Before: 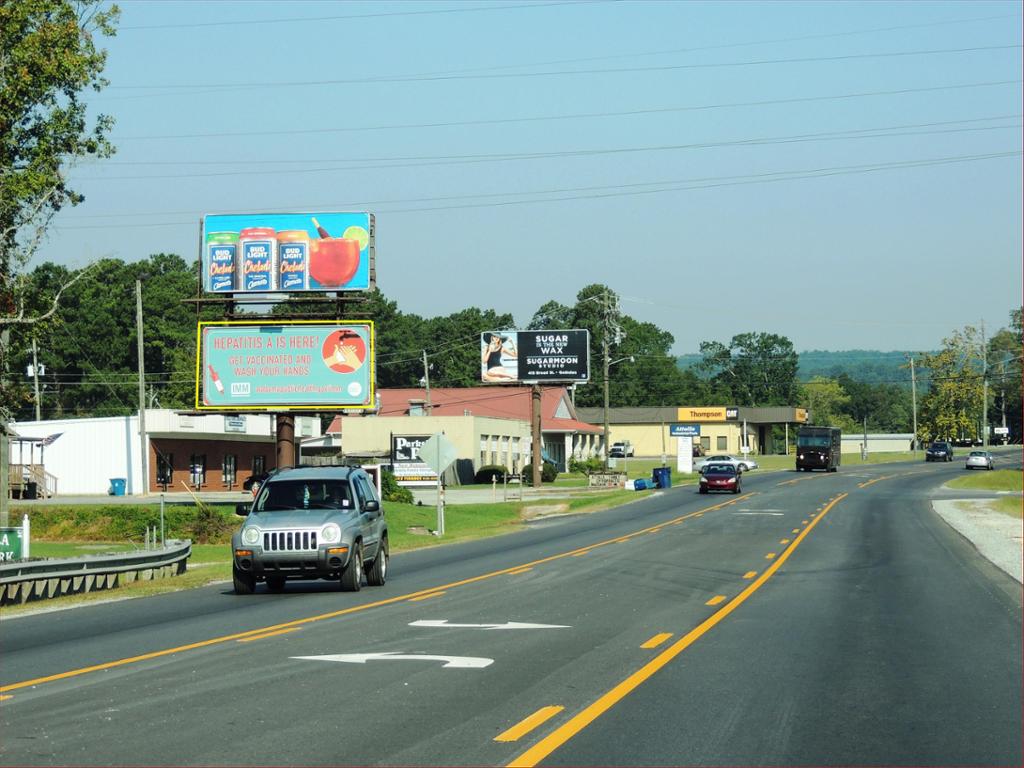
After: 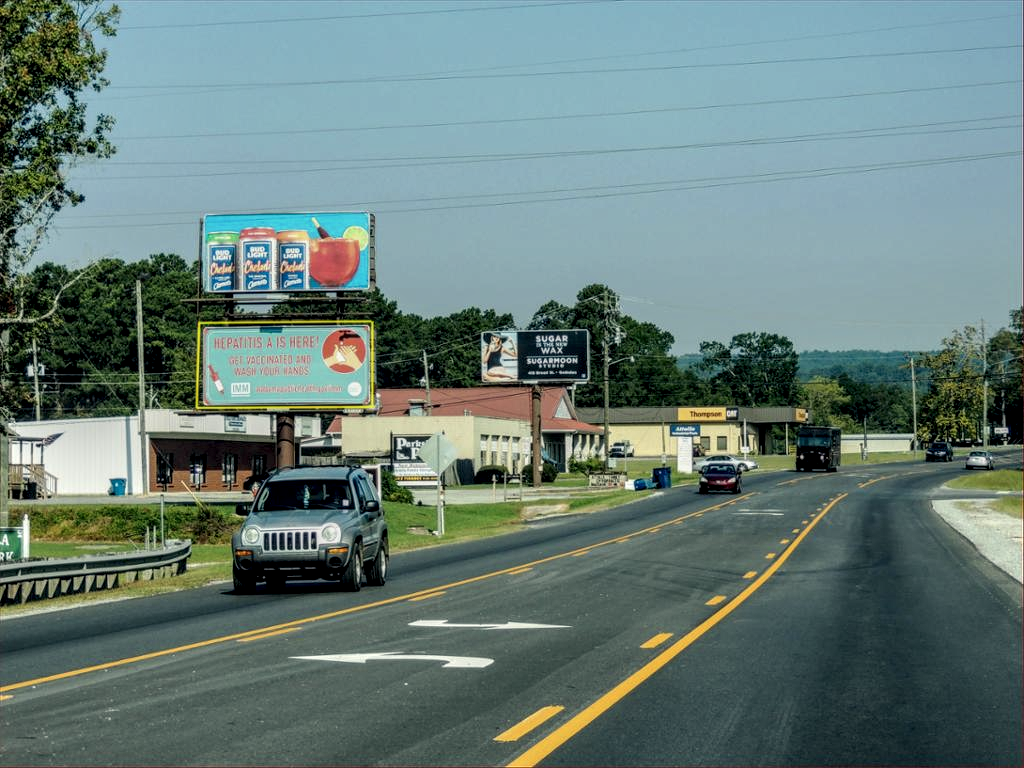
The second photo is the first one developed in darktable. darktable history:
color correction: highlights a* 0.231, highlights b* 2.69, shadows a* -1.39, shadows b* -4.04
exposure: exposure -0.575 EV, compensate highlight preservation false
local contrast: highlights 4%, shadows 2%, detail 182%
